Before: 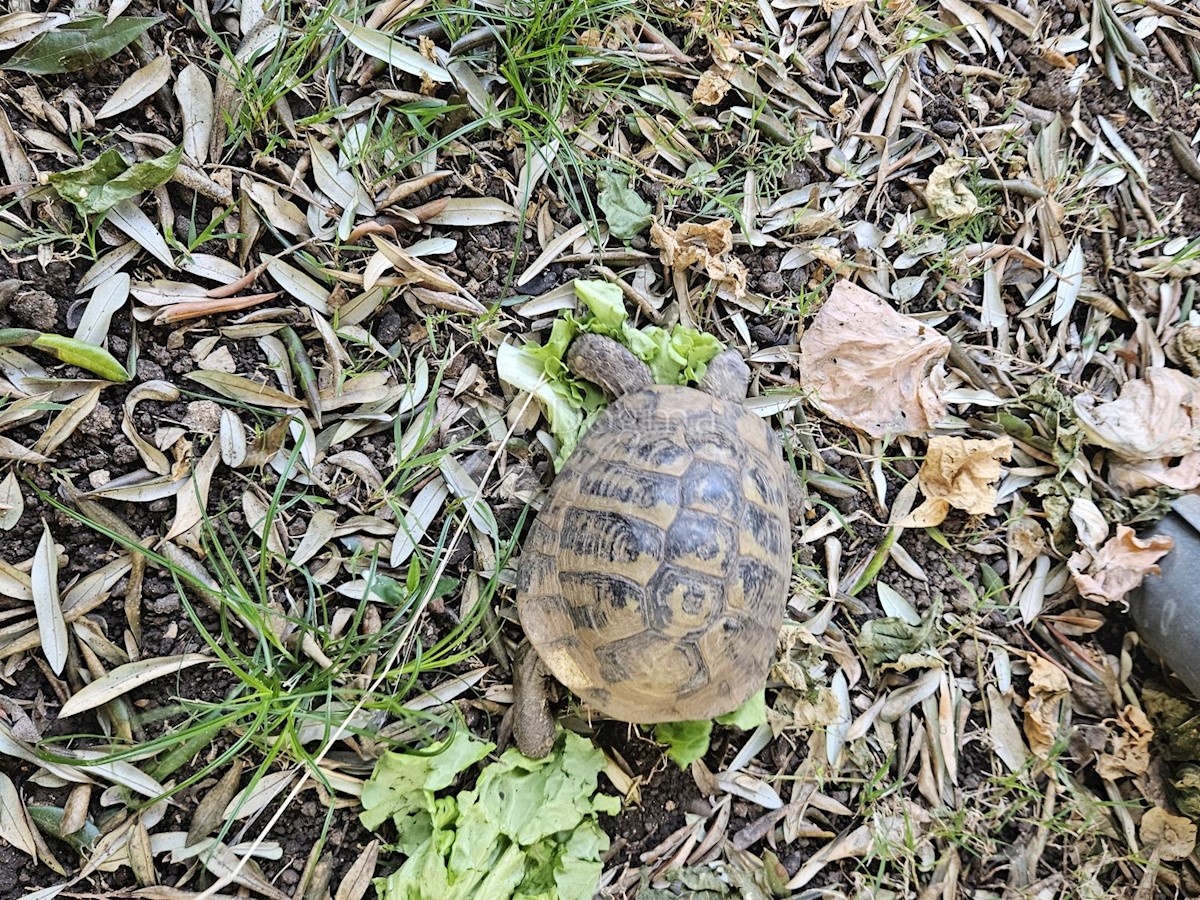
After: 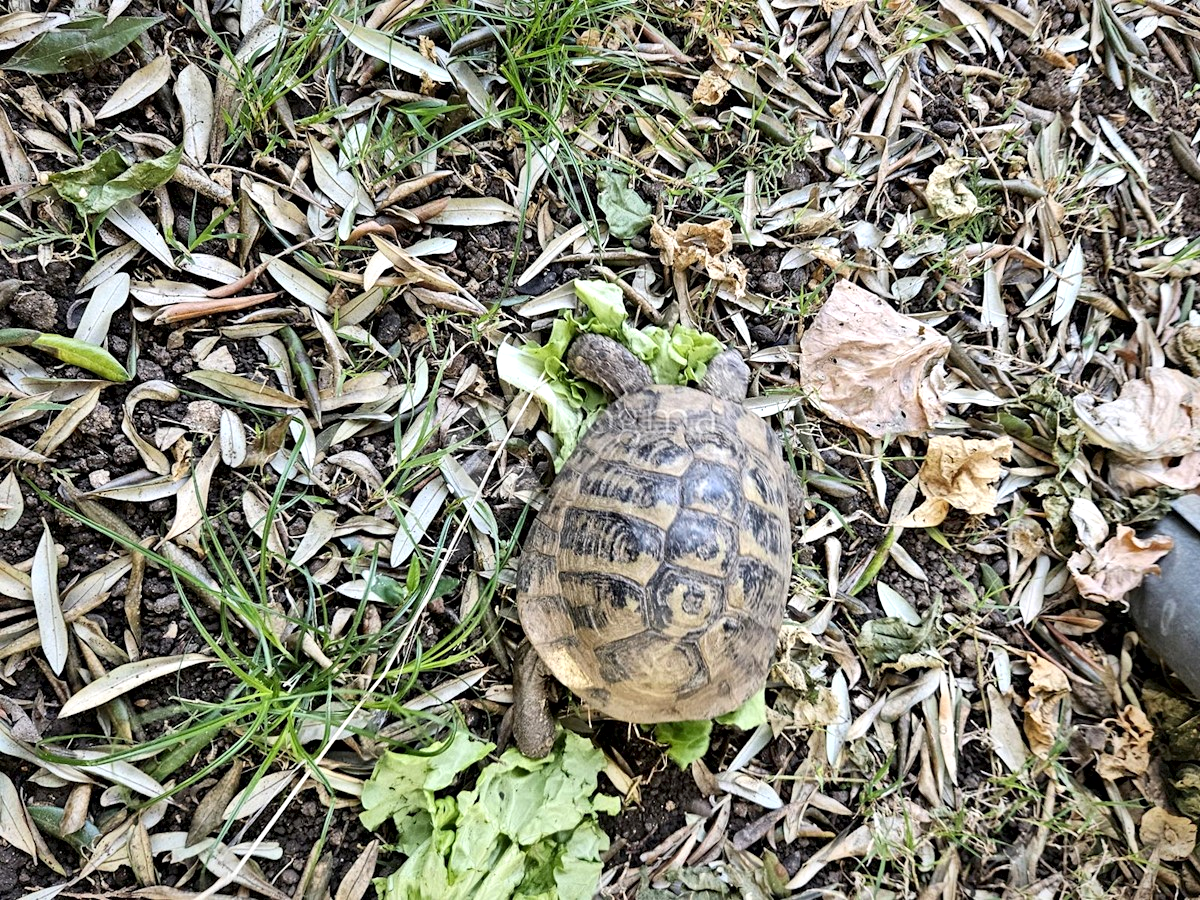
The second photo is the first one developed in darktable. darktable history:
local contrast: mode bilateral grid, contrast 69, coarseness 76, detail 181%, midtone range 0.2
color zones: curves: ch1 [(0, 0.513) (0.143, 0.524) (0.286, 0.511) (0.429, 0.506) (0.571, 0.503) (0.714, 0.503) (0.857, 0.508) (1, 0.513)]
exposure: exposure -0.023 EV, compensate highlight preservation false
